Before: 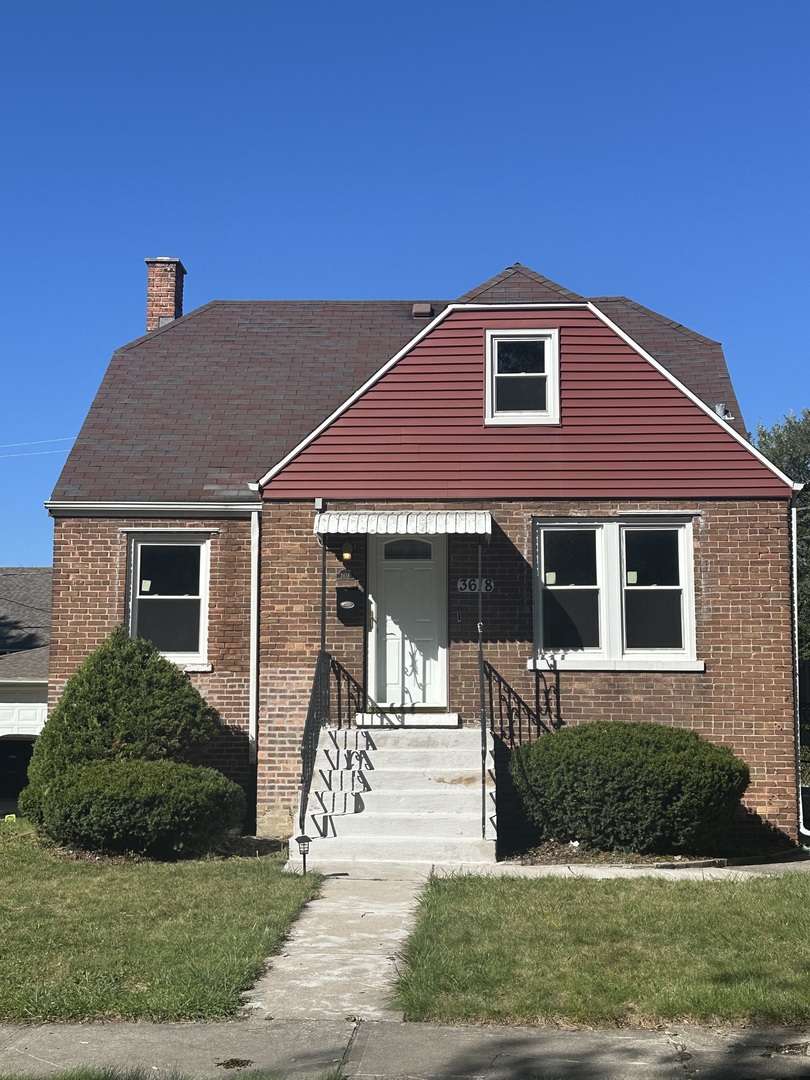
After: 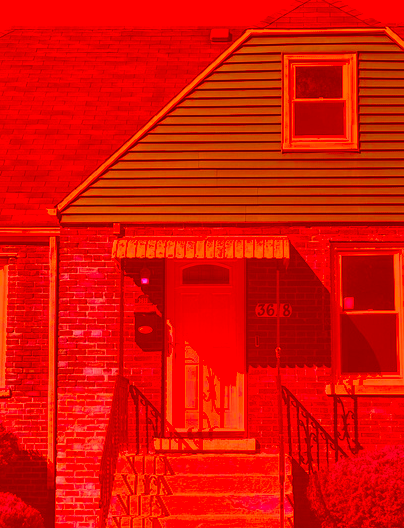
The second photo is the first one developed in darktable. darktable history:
crop: left 25.05%, top 25.481%, right 25.051%, bottom 25.567%
color correction: highlights a* -39.58, highlights b* -39.21, shadows a* -39.69, shadows b* -39.72, saturation -2.95
